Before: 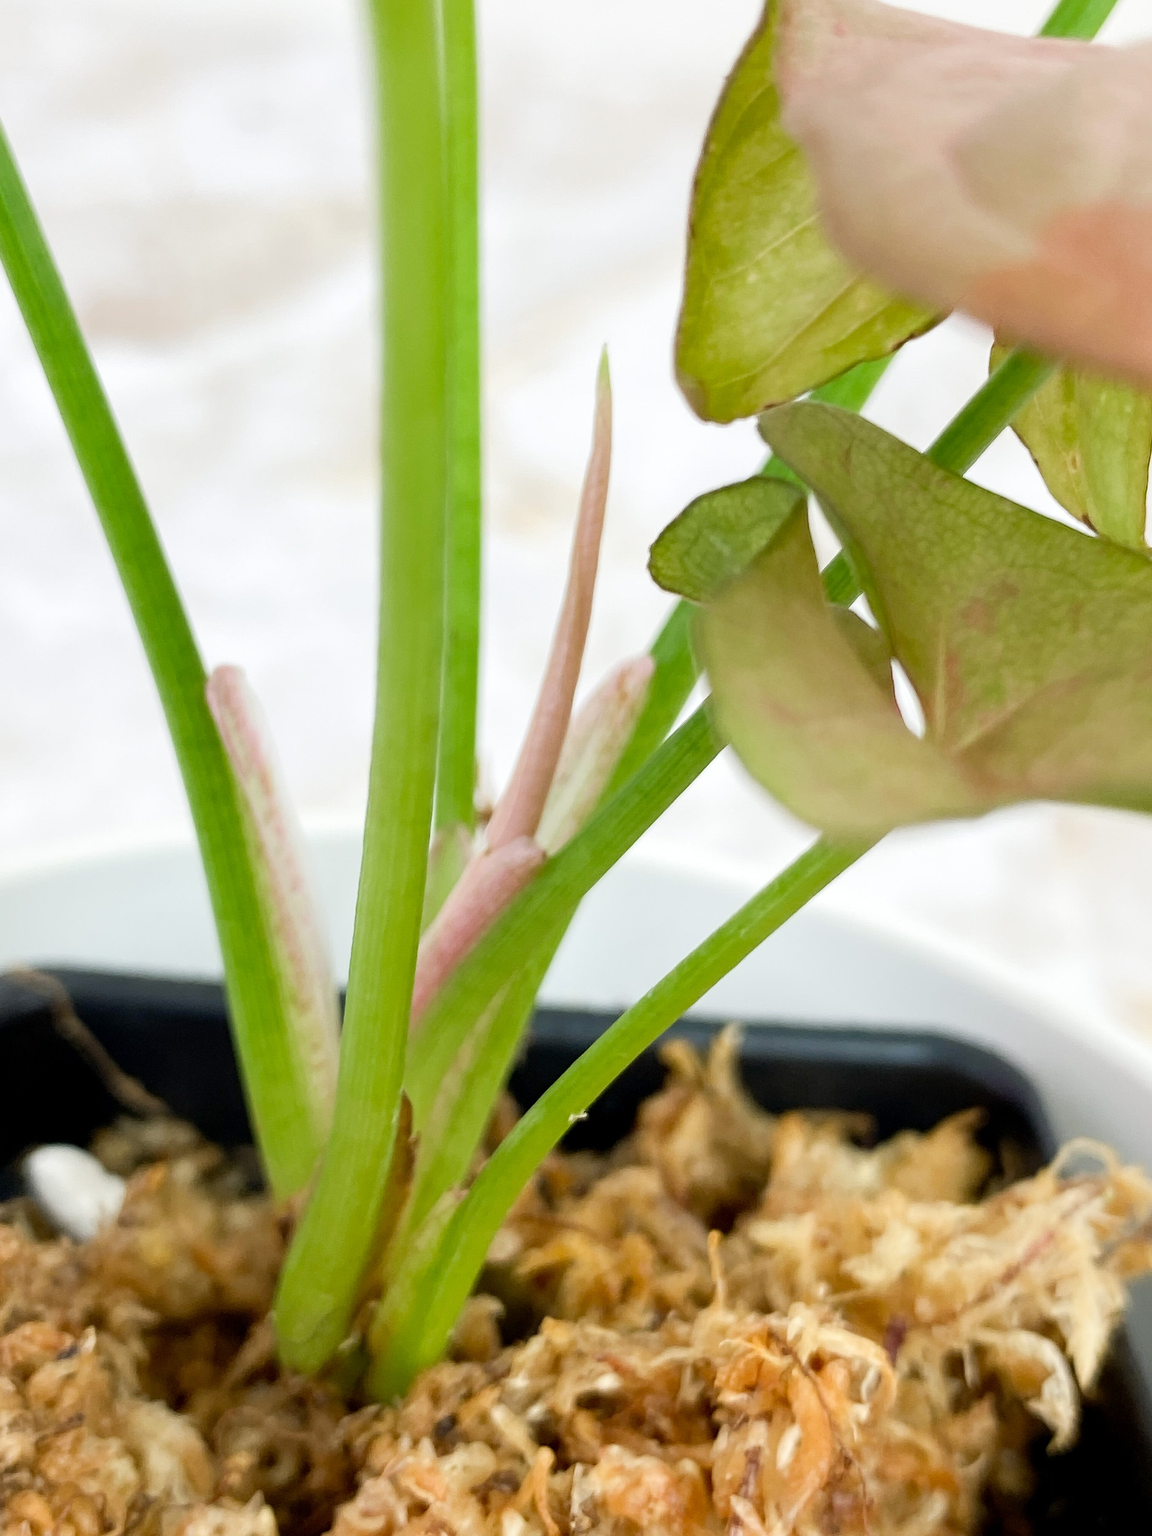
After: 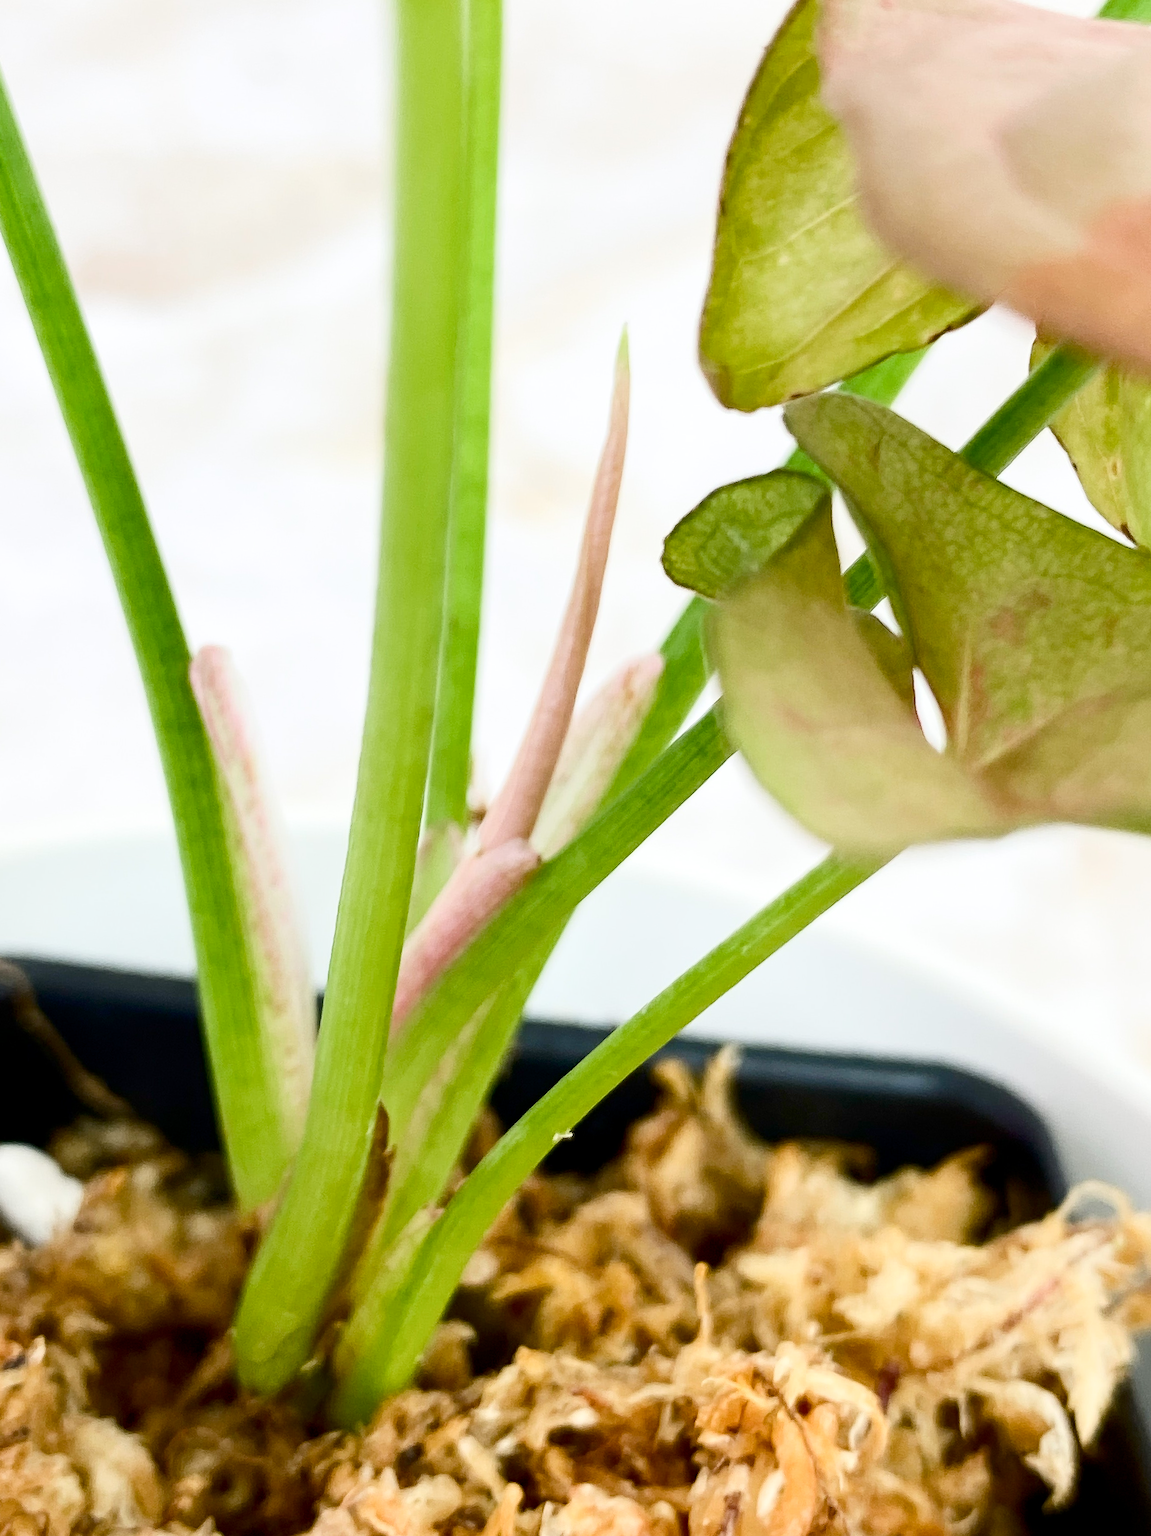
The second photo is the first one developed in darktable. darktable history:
color balance rgb: global offset › hue 170.36°, perceptual saturation grading › global saturation 20%, perceptual saturation grading › highlights -25.096%, perceptual saturation grading › shadows 24.659%
contrast brightness saturation: contrast 0.27
crop and rotate: angle -2.39°
